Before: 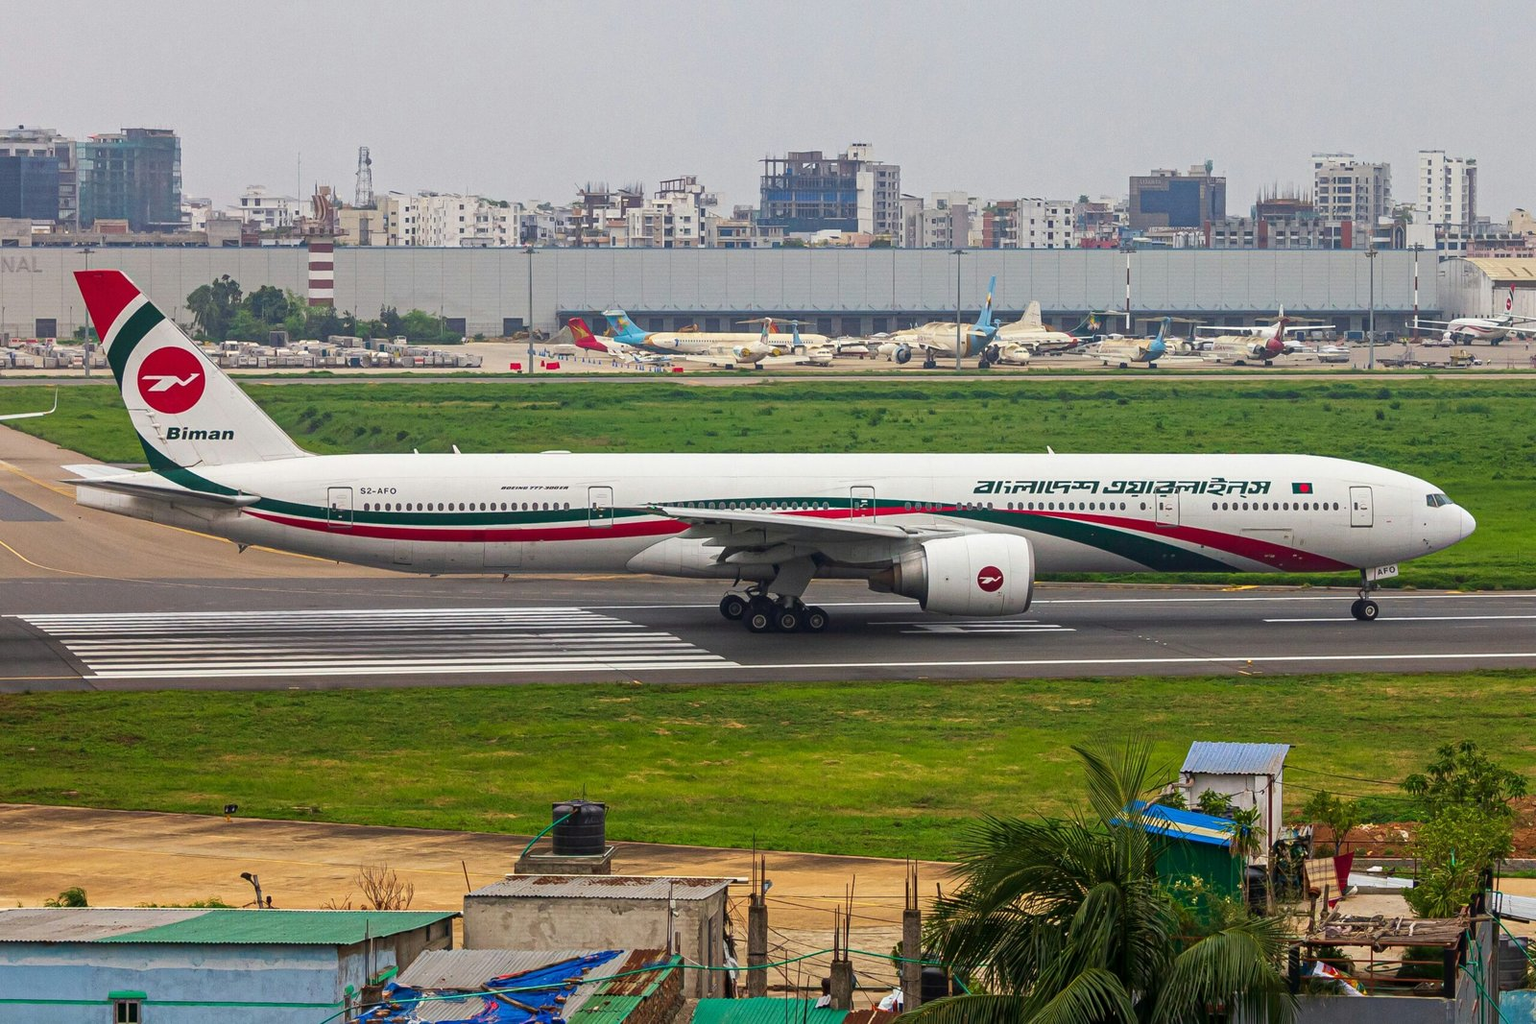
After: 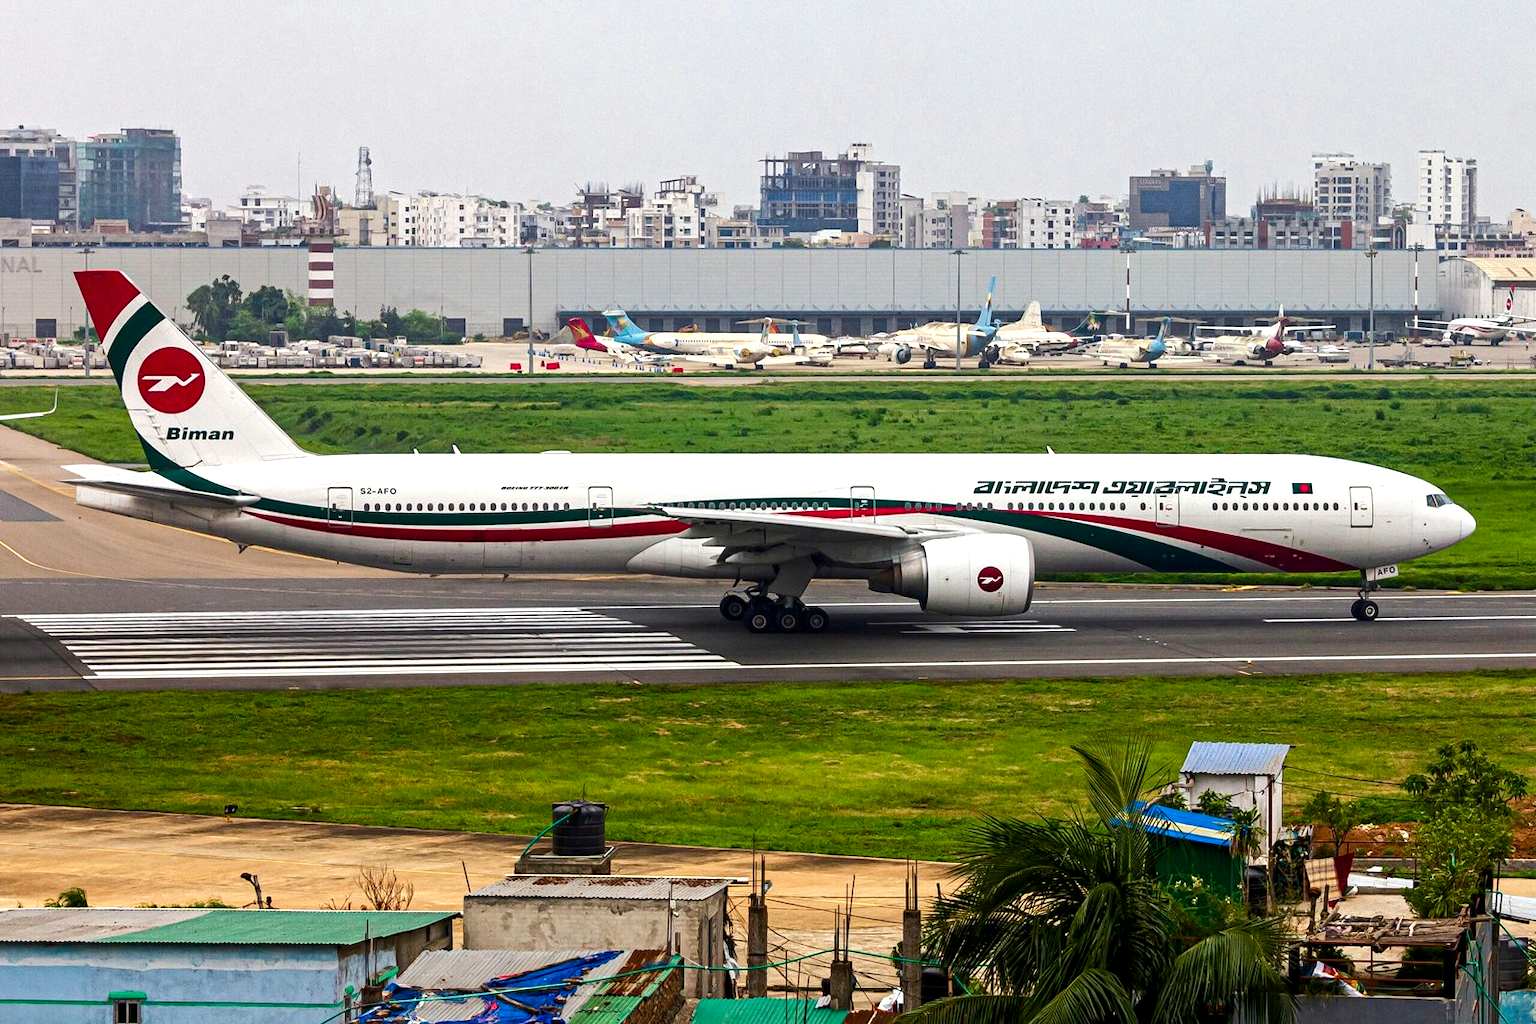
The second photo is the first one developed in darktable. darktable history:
color balance rgb: global offset › luminance -0.48%, perceptual saturation grading › global saturation 20%, perceptual saturation grading › highlights -49.798%, perceptual saturation grading › shadows 25.29%, perceptual brilliance grading › highlights 17.743%, perceptual brilliance grading › mid-tones 32.377%, perceptual brilliance grading › shadows -31.692%
